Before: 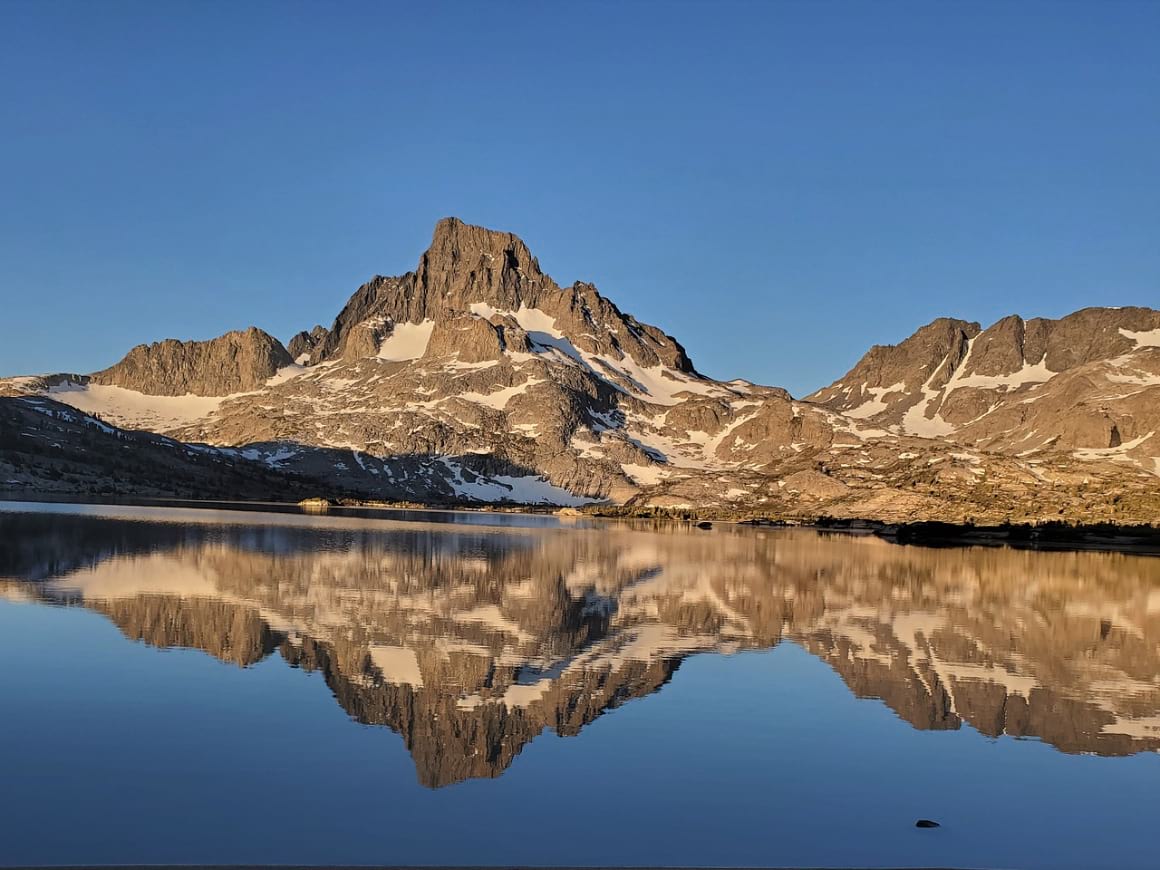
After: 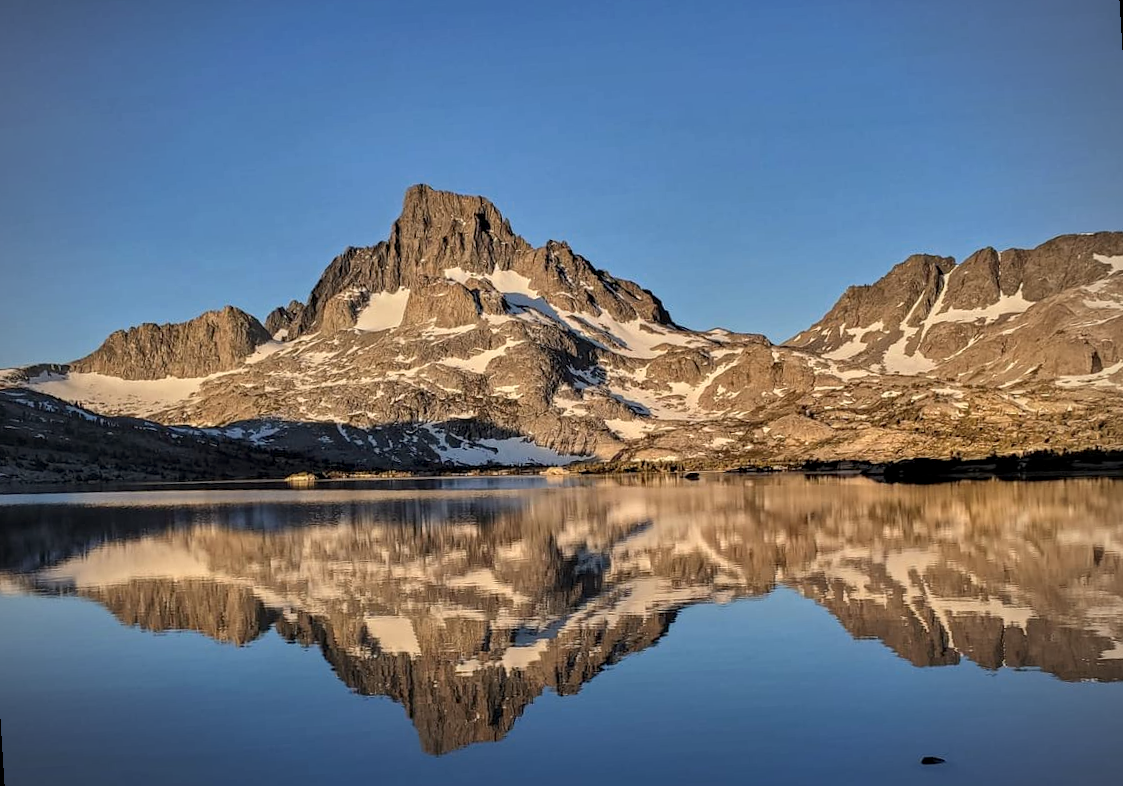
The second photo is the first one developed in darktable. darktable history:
local contrast: detail 130%
vignetting: fall-off radius 60.92%
rotate and perspective: rotation -3.52°, crop left 0.036, crop right 0.964, crop top 0.081, crop bottom 0.919
